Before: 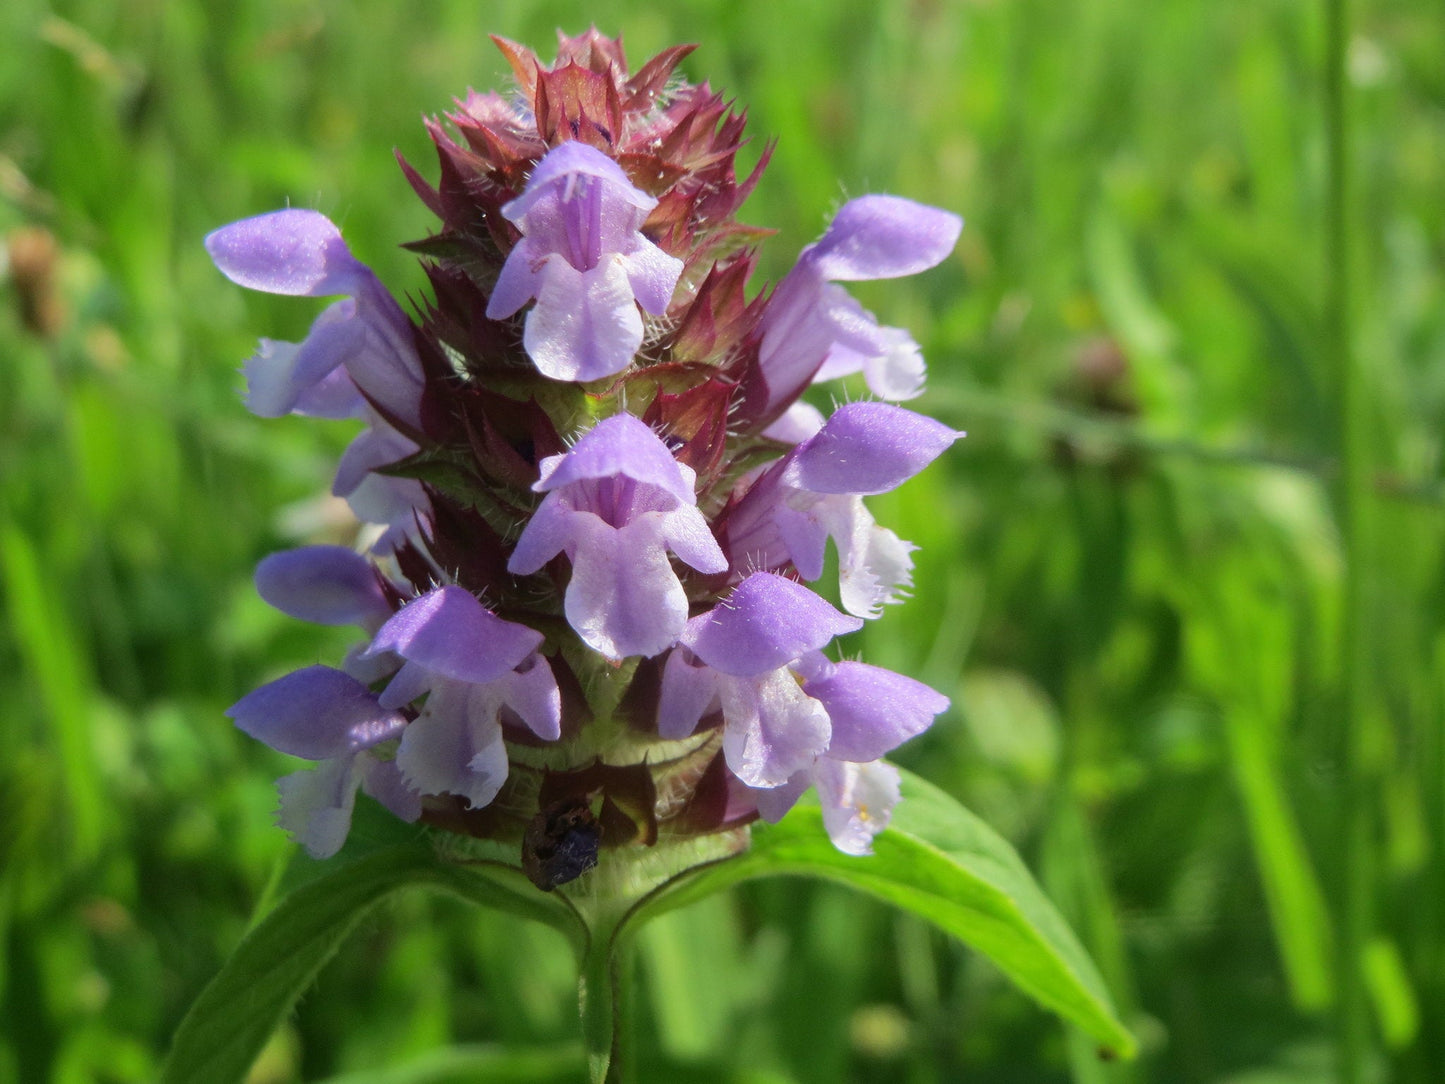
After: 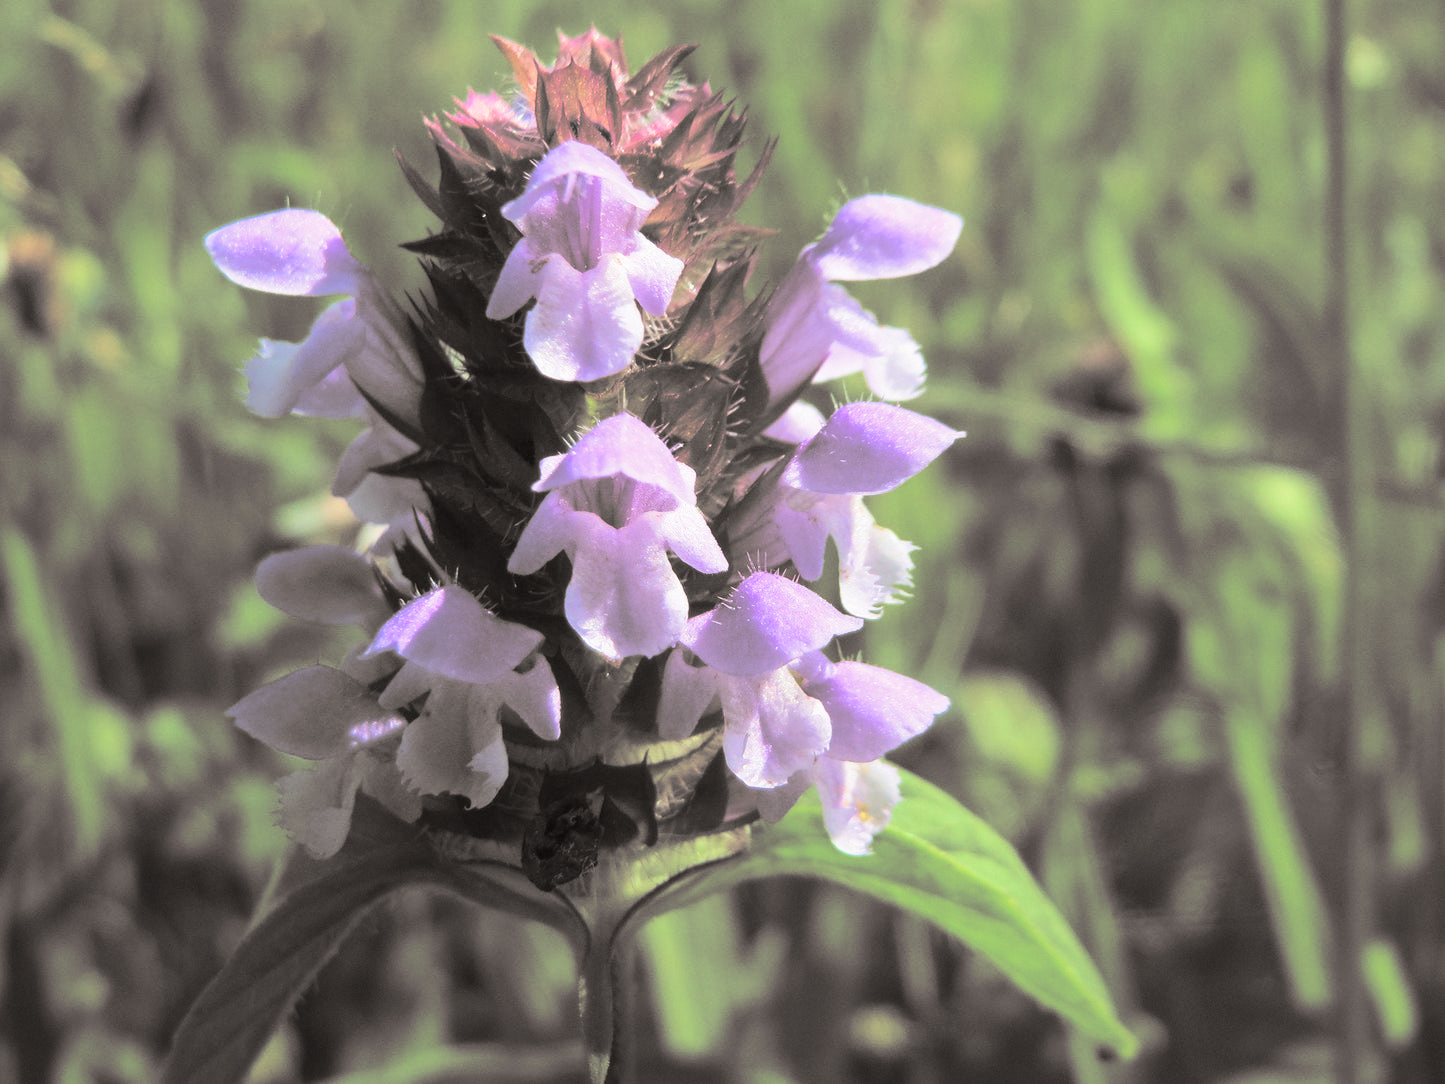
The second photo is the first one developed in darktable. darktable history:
velvia: on, module defaults
split-toning: shadows › hue 26°, shadows › saturation 0.09, highlights › hue 40°, highlights › saturation 0.18, balance -63, compress 0%
contrast brightness saturation: contrast 0.2, brightness 0.16, saturation 0.22
